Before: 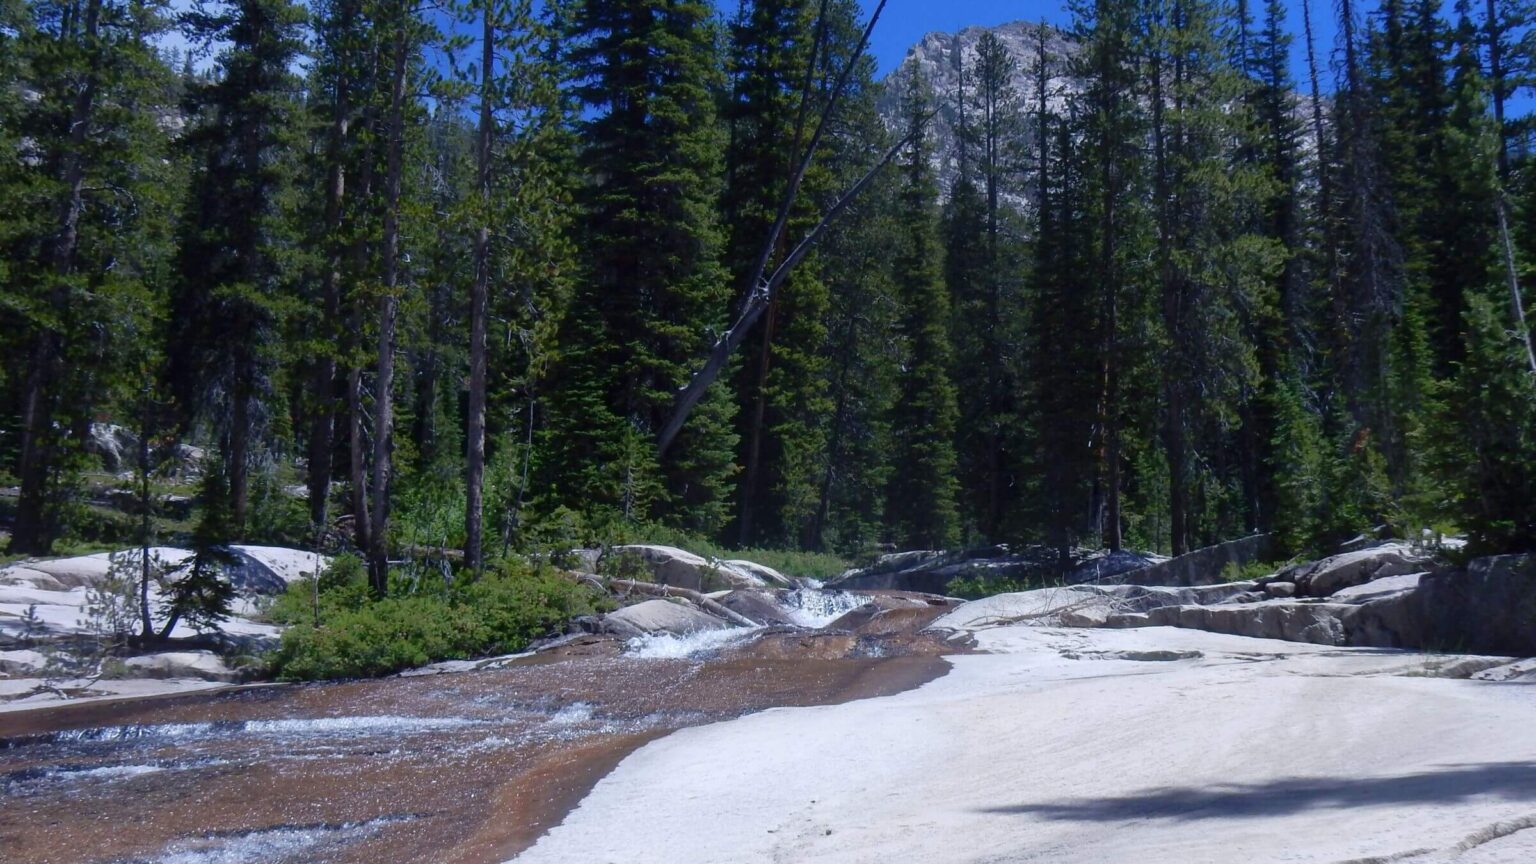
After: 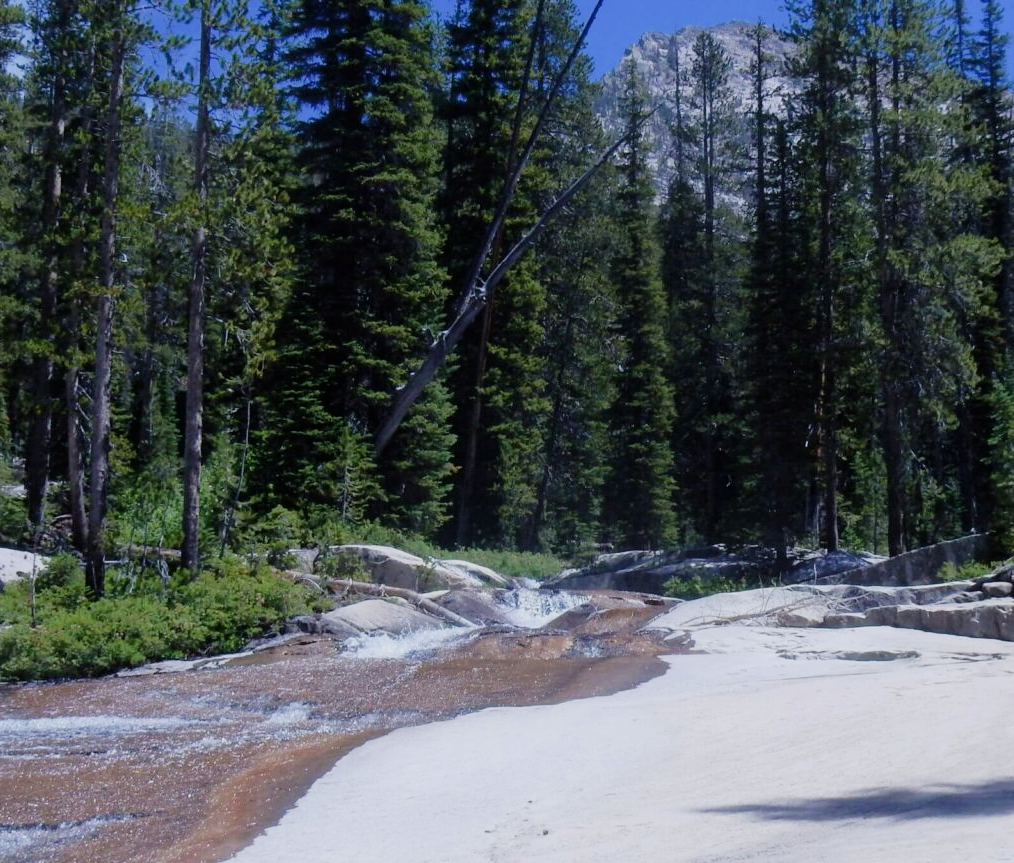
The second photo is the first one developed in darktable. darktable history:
exposure: exposure 0.6 EV, compensate highlight preservation false
filmic rgb: black relative exposure -7.65 EV, white relative exposure 4.56 EV, hardness 3.61
crop and rotate: left 18.442%, right 15.508%
